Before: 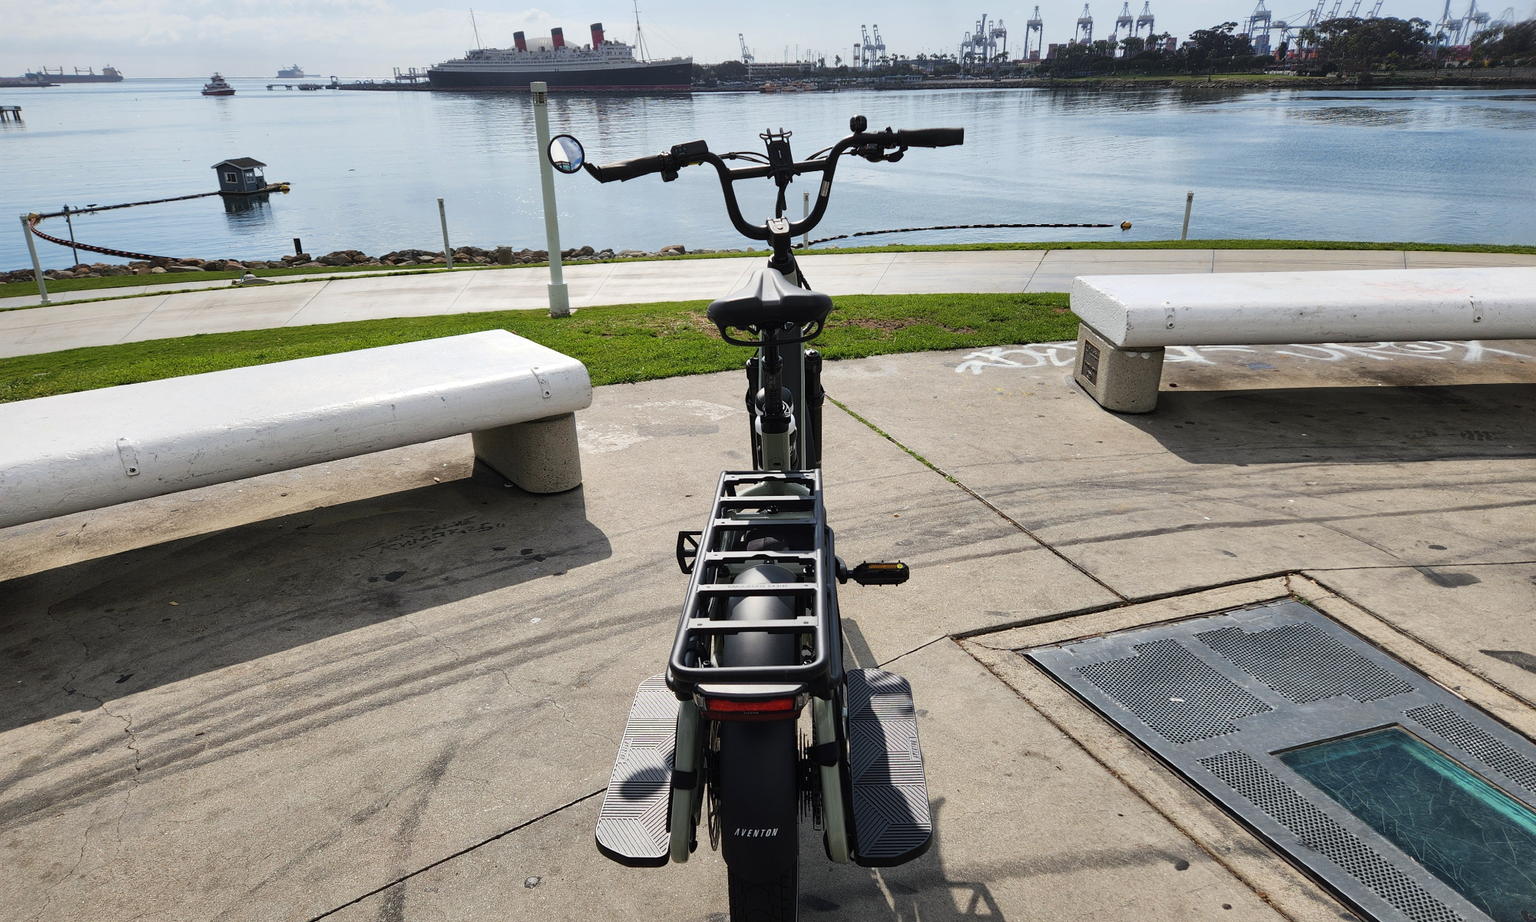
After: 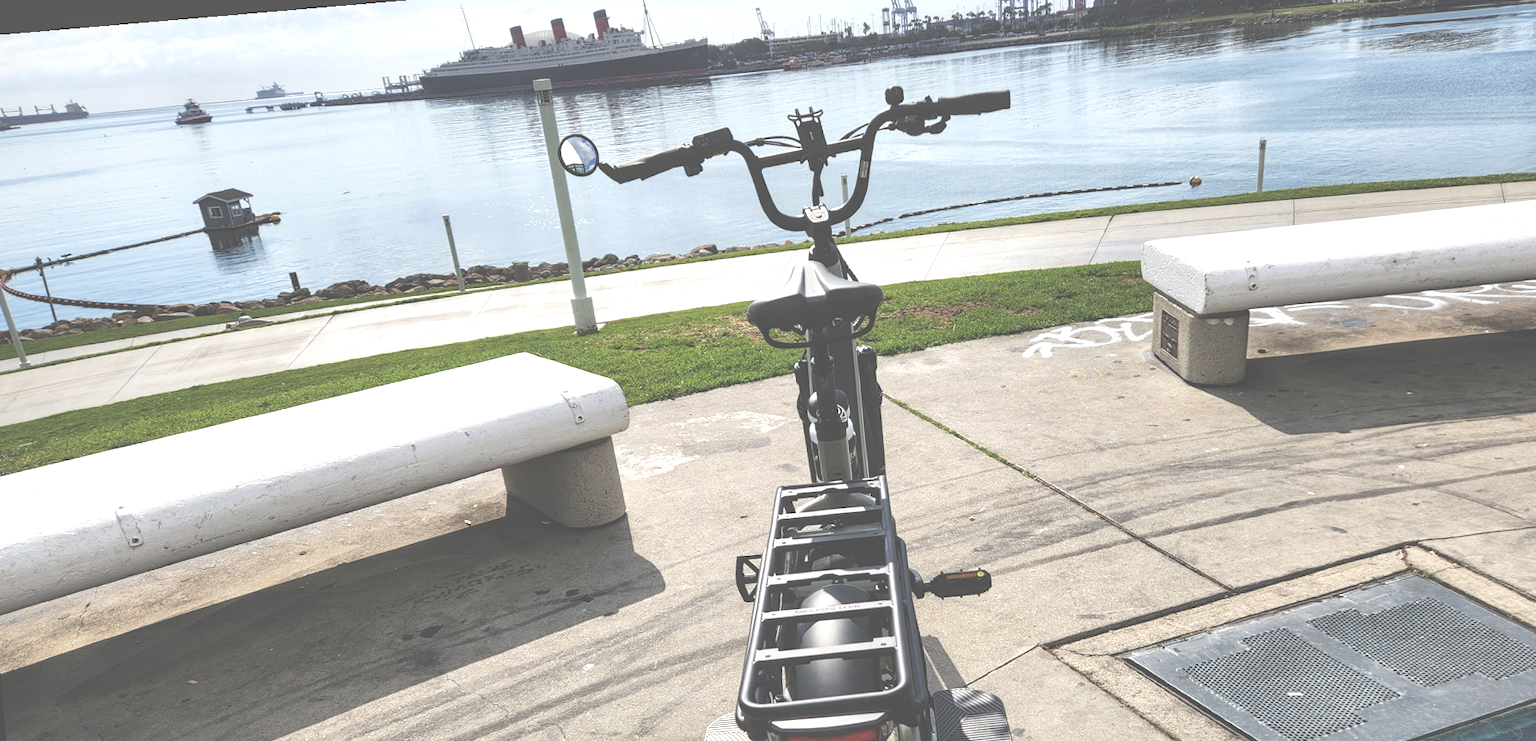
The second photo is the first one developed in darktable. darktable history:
crop: left 3.015%, top 8.969%, right 9.647%, bottom 26.457%
local contrast: on, module defaults
contrast brightness saturation: saturation -0.05
rotate and perspective: rotation -4.86°, automatic cropping off
exposure: black level correction -0.071, exposure 0.5 EV, compensate highlight preservation false
